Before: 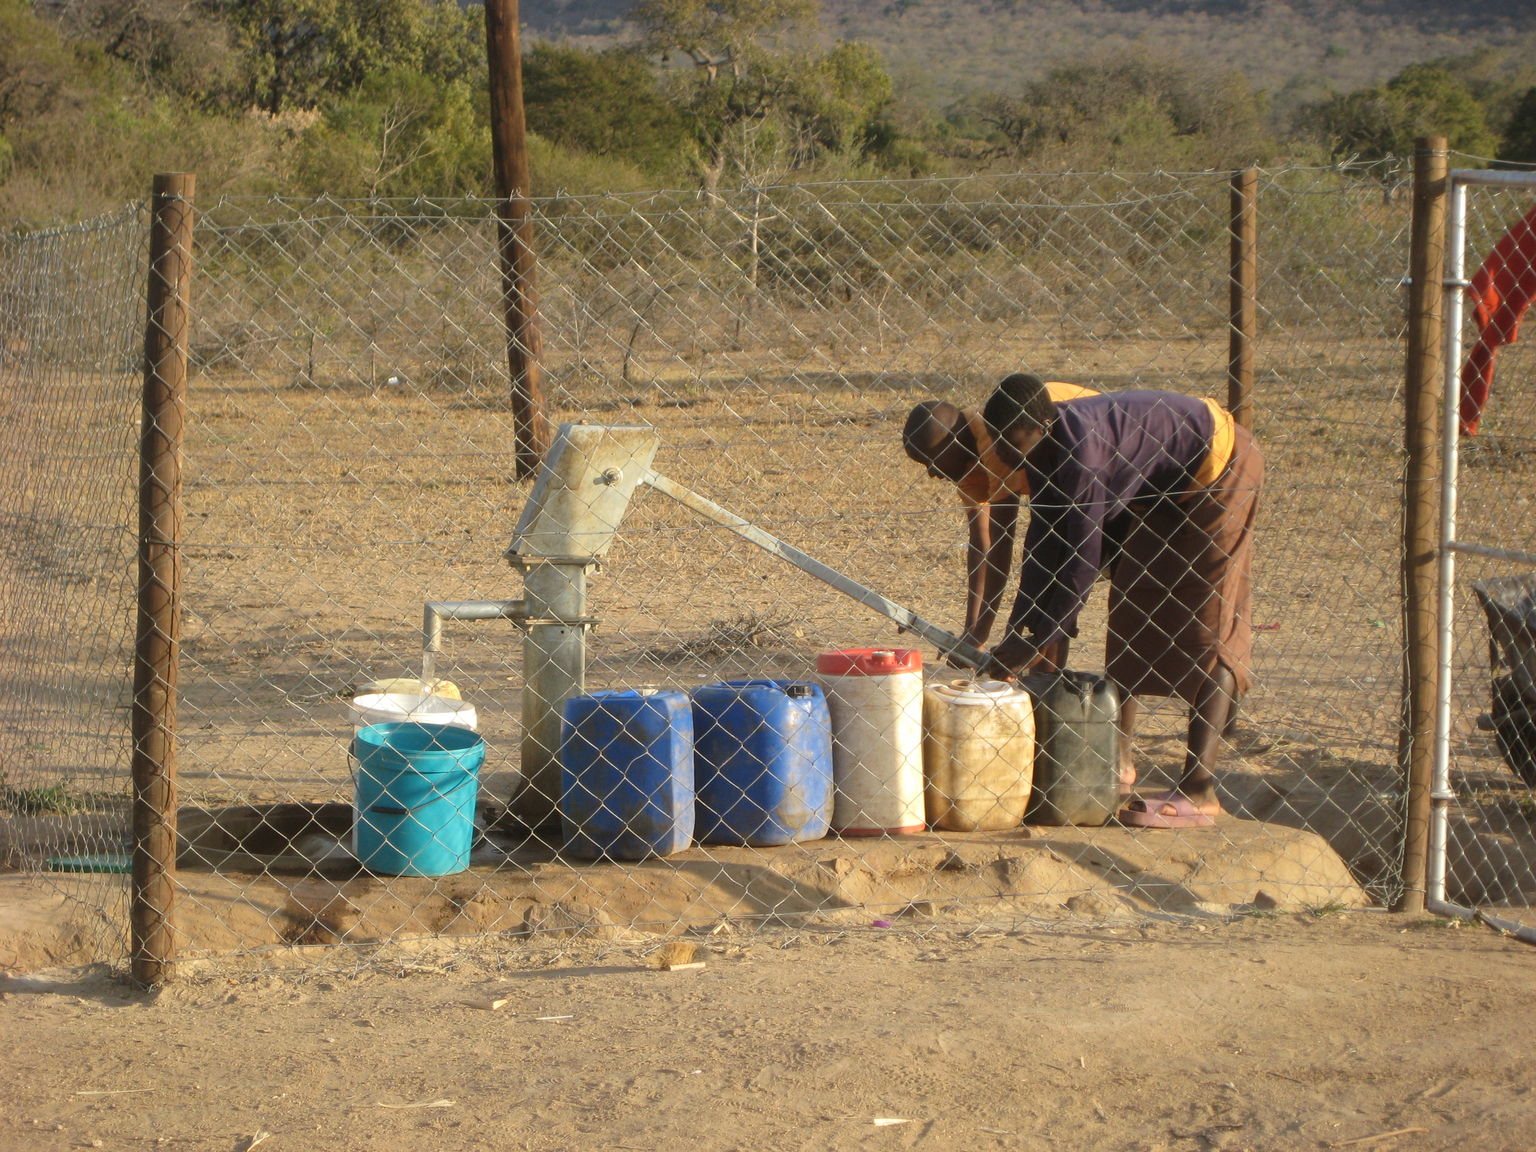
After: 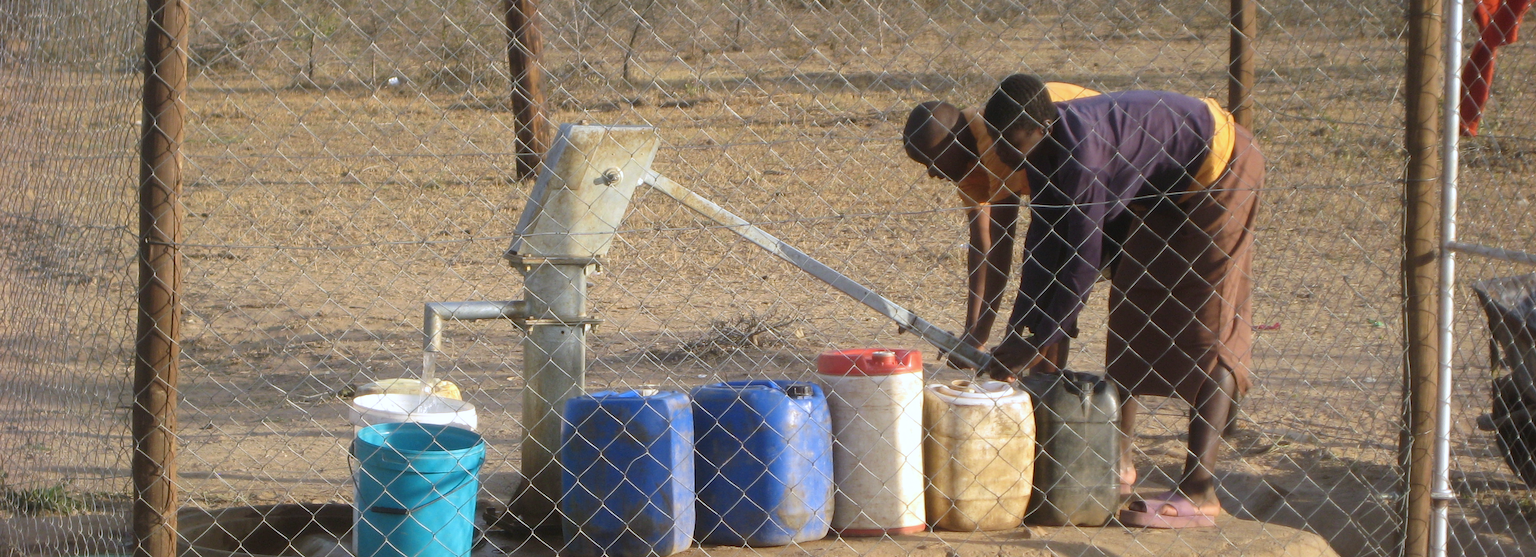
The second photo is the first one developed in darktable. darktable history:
crop and rotate: top 26.056%, bottom 25.543%
white balance: red 0.967, blue 1.119, emerald 0.756
